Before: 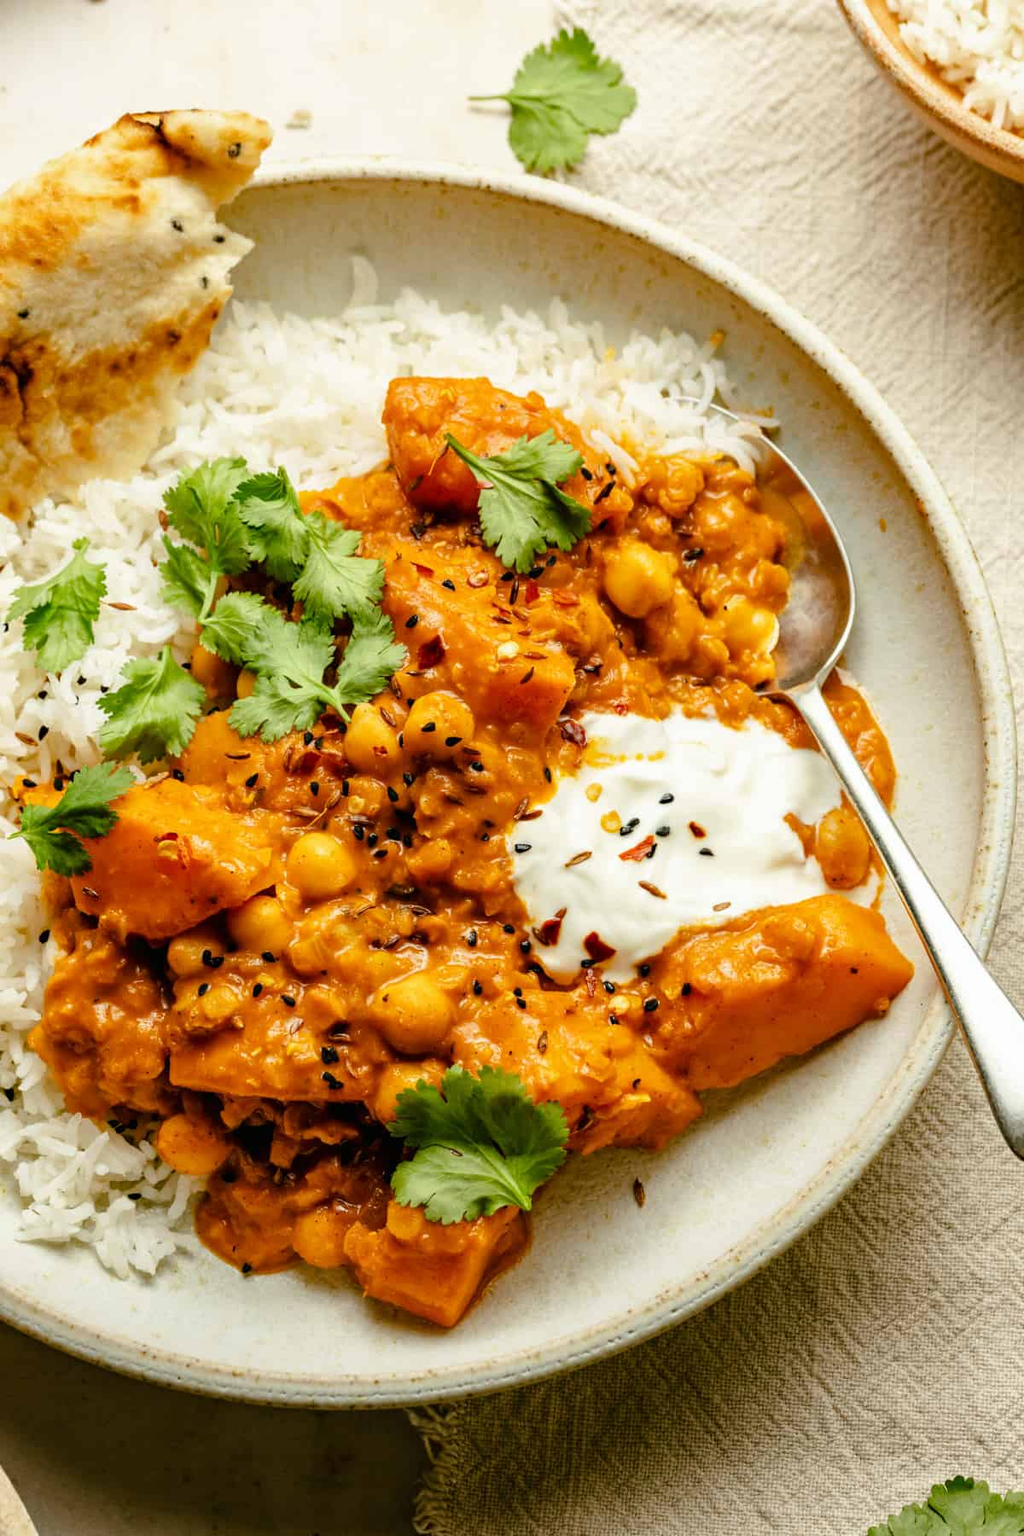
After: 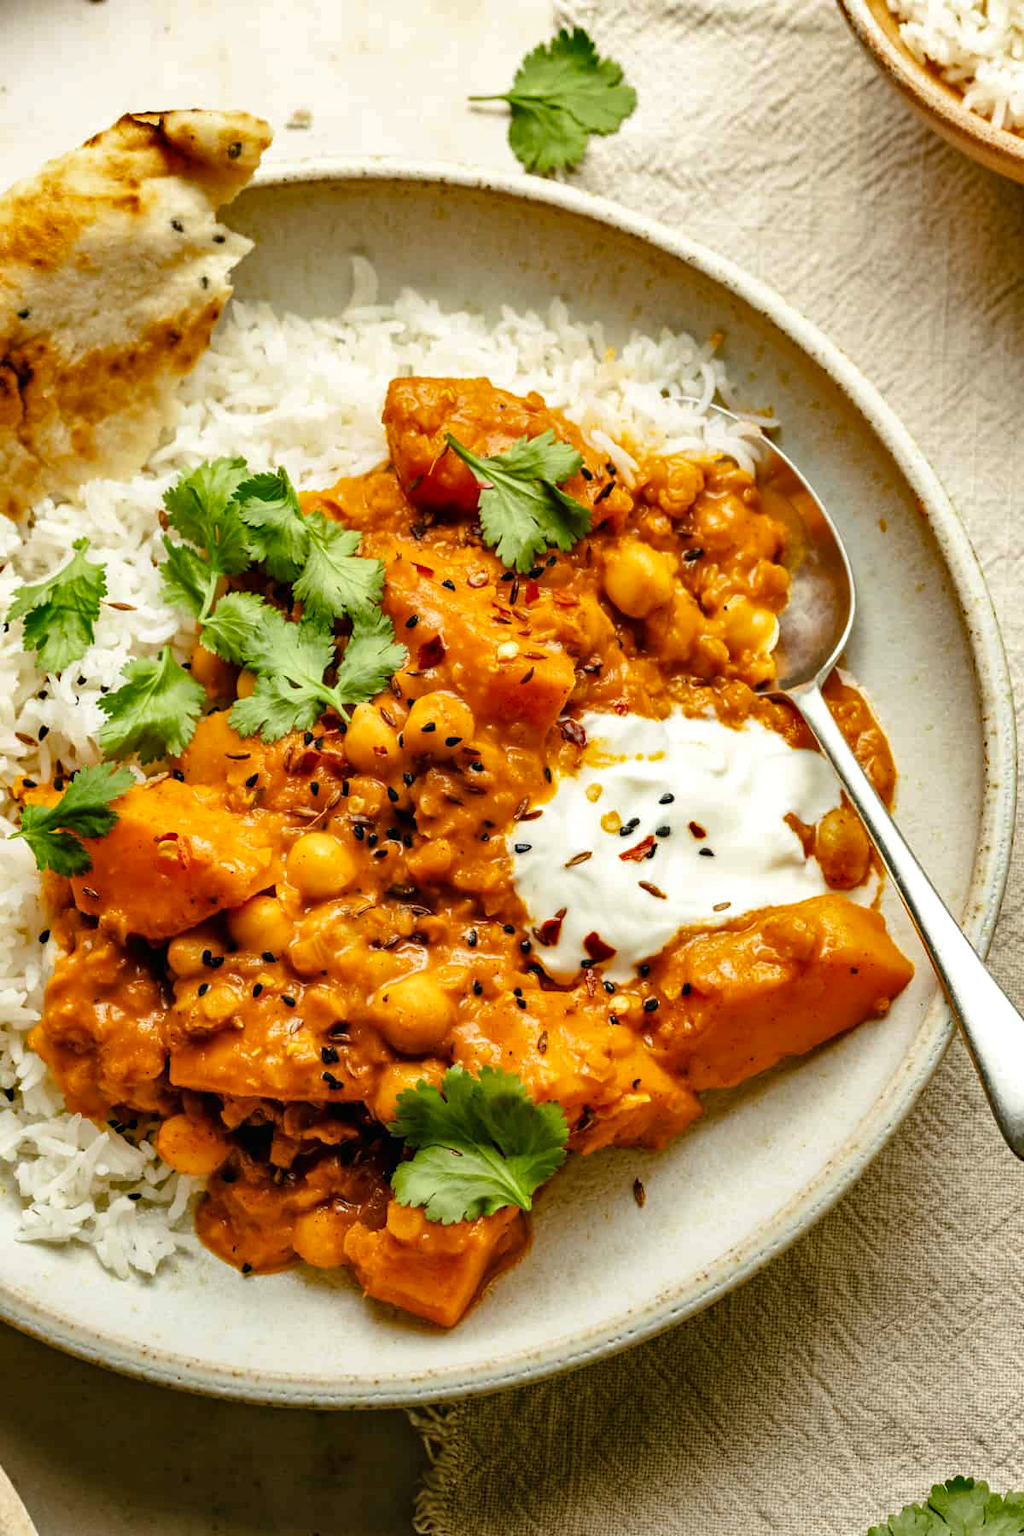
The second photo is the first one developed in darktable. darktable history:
exposure: exposure 0.127 EV, compensate highlight preservation false
shadows and highlights: shadows 43.71, white point adjustment -1.46, soften with gaussian
